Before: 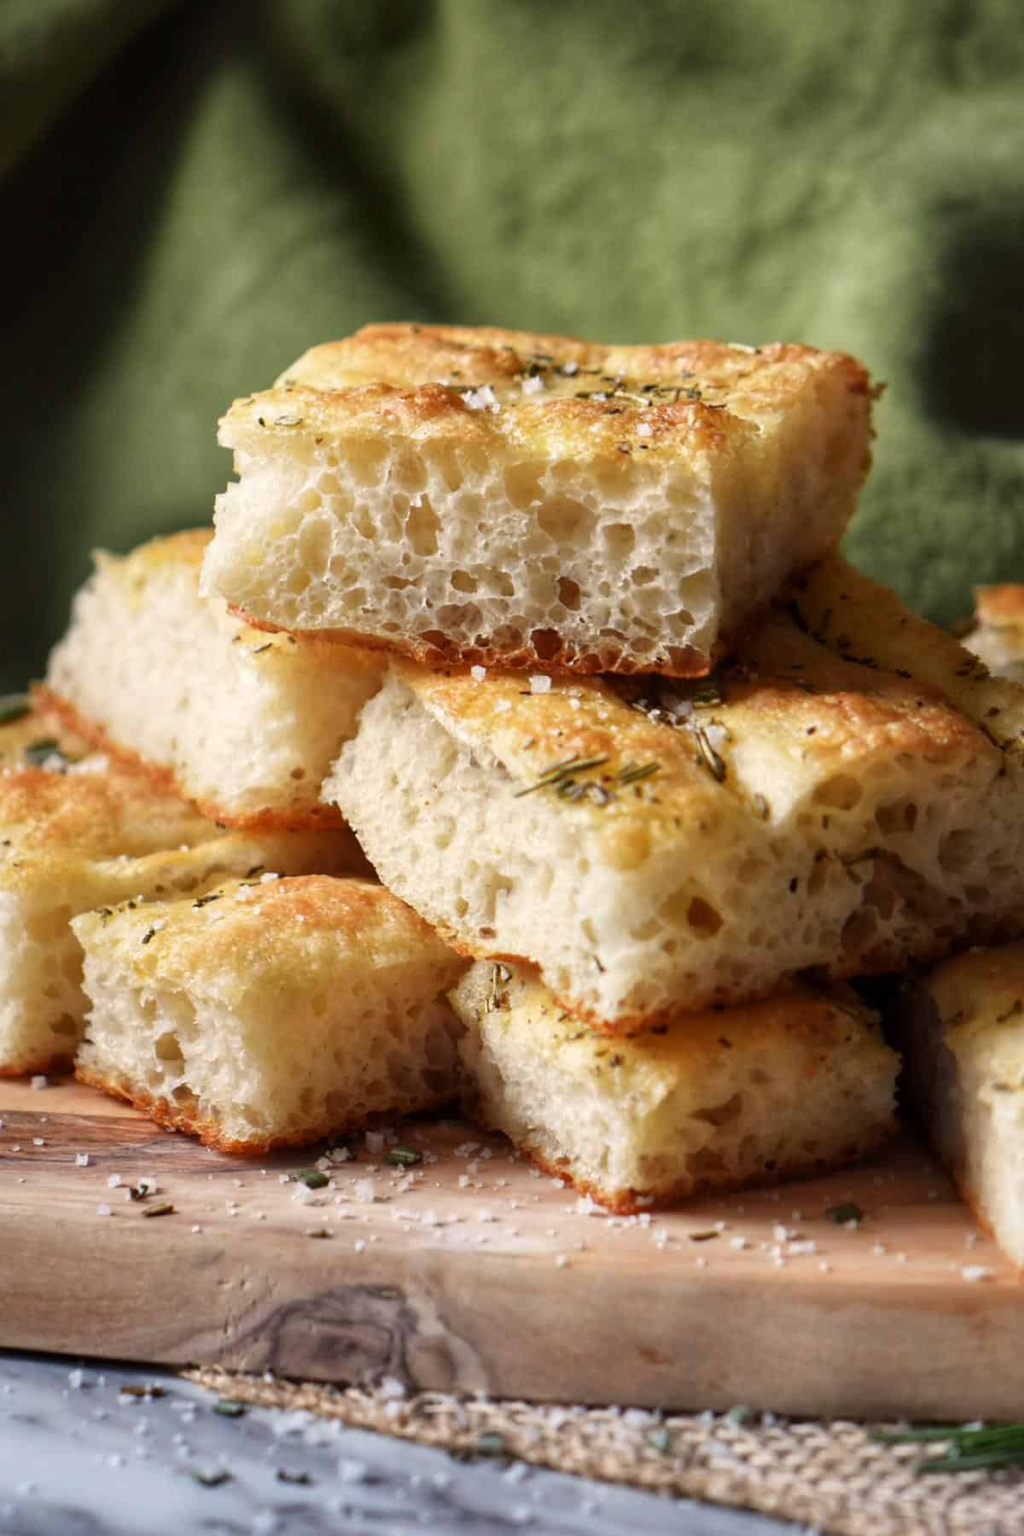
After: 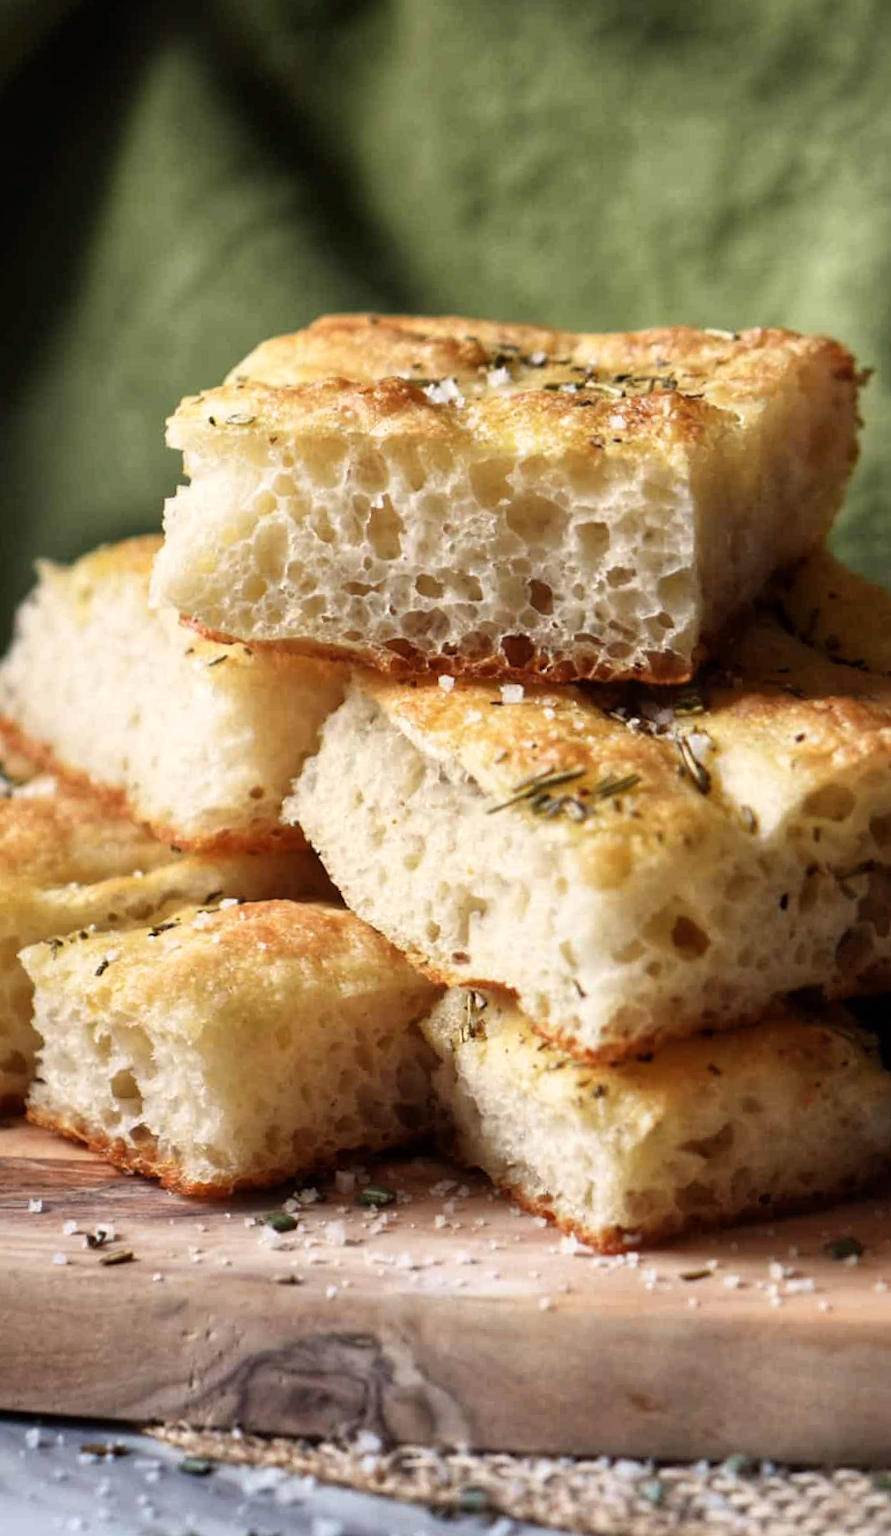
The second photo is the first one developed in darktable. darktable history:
rgb curve: curves: ch0 [(0, 0) (0.078, 0.051) (0.929, 0.956) (1, 1)], compensate middle gray true
color balance: contrast fulcrum 17.78%
contrast brightness saturation: saturation -0.05
crop and rotate: angle 1°, left 4.281%, top 0.642%, right 11.383%, bottom 2.486%
